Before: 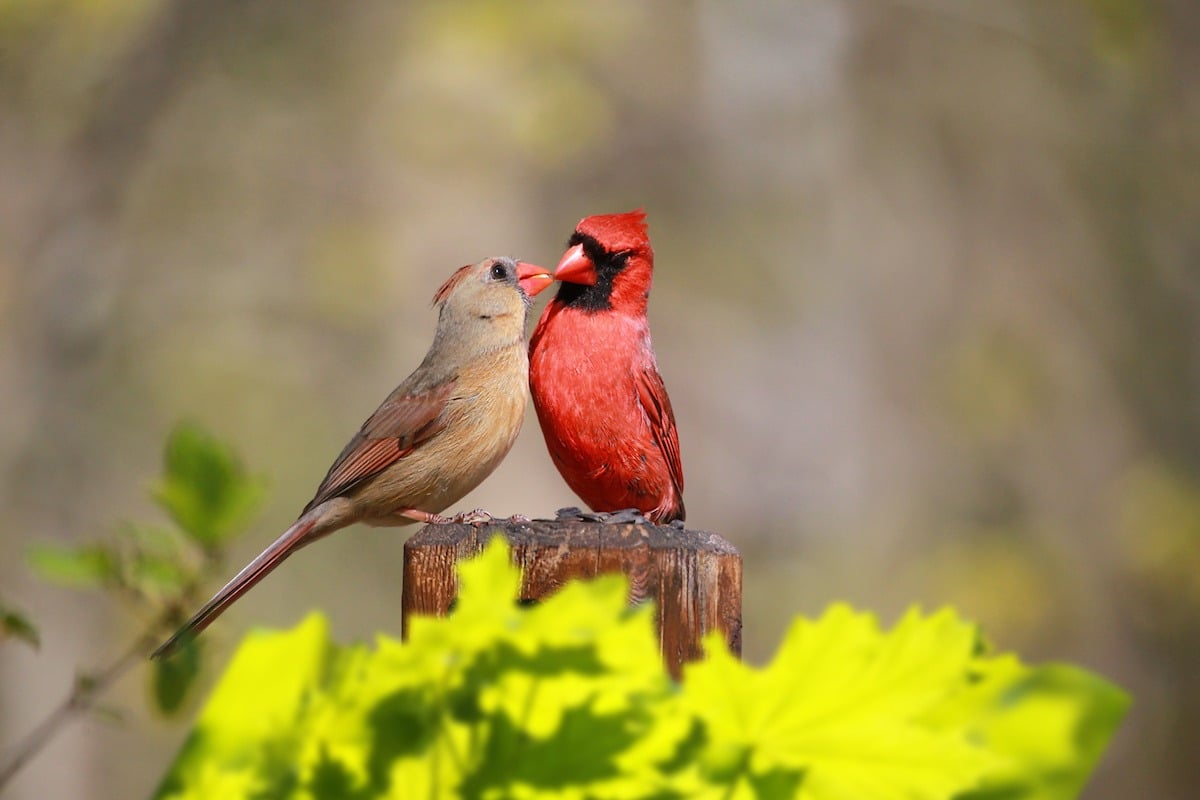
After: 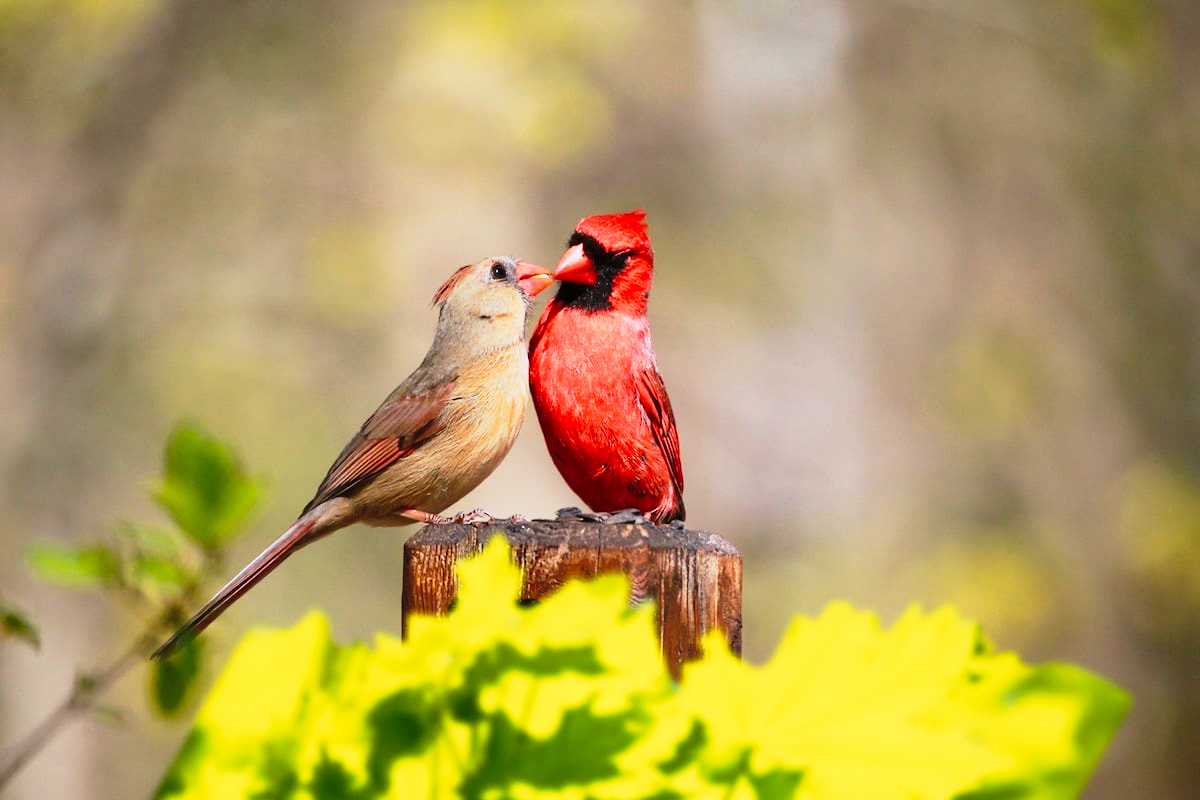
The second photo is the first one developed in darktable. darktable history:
tone curve: curves: ch0 [(0, 0) (0.046, 0.031) (0.163, 0.114) (0.391, 0.432) (0.488, 0.561) (0.695, 0.839) (0.785, 0.904) (1, 0.965)]; ch1 [(0, 0) (0.248, 0.252) (0.427, 0.412) (0.482, 0.462) (0.499, 0.499) (0.518, 0.518) (0.535, 0.577) (0.585, 0.623) (0.679, 0.743) (0.788, 0.809) (1, 1)]; ch2 [(0, 0) (0.313, 0.262) (0.427, 0.417) (0.473, 0.47) (0.503, 0.503) (0.523, 0.515) (0.557, 0.596) (0.598, 0.646) (0.708, 0.771) (1, 1)], preserve colors none
